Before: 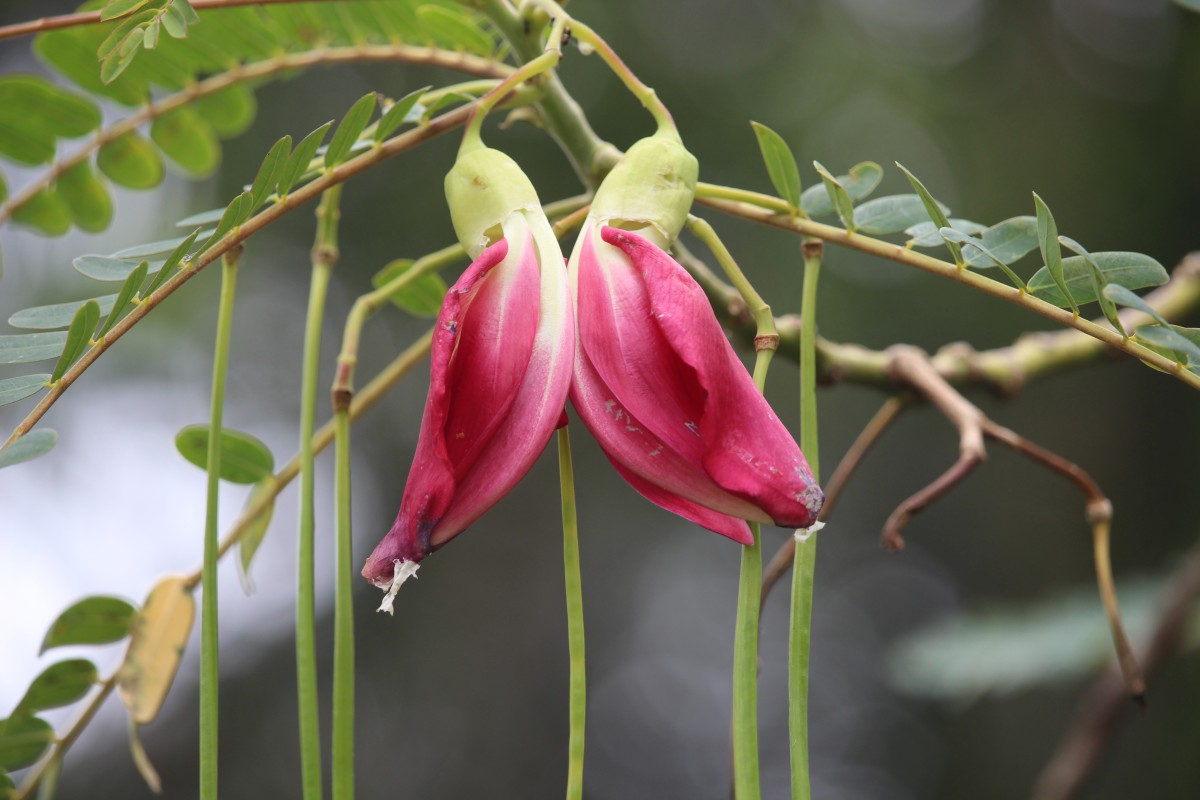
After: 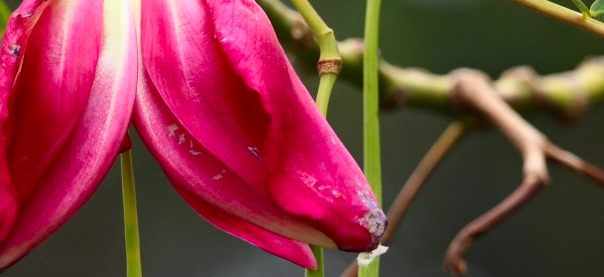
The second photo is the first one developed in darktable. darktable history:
crop: left 36.439%, top 34.621%, right 13.153%, bottom 30.644%
contrast brightness saturation: contrast 0.184, saturation 0.296
haze removal: compatibility mode true, adaptive false
